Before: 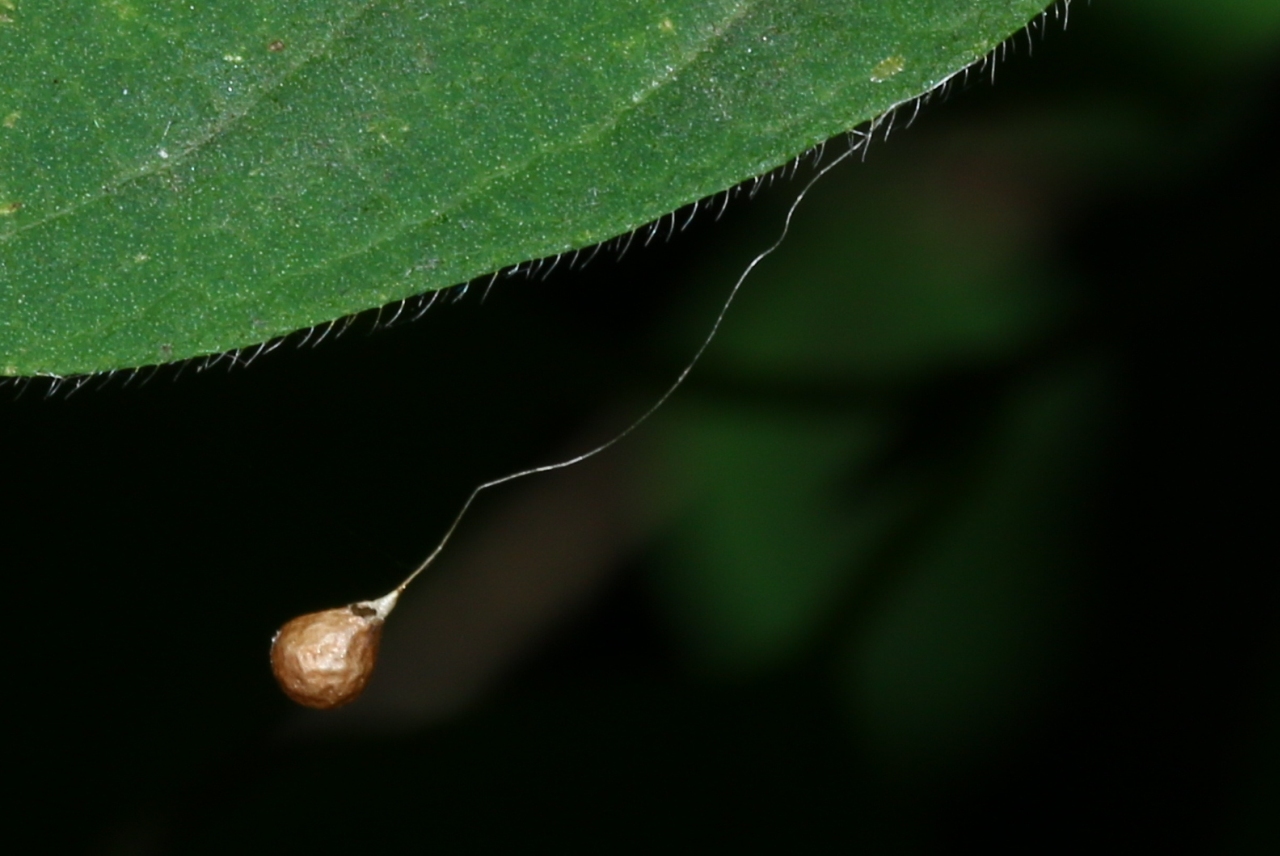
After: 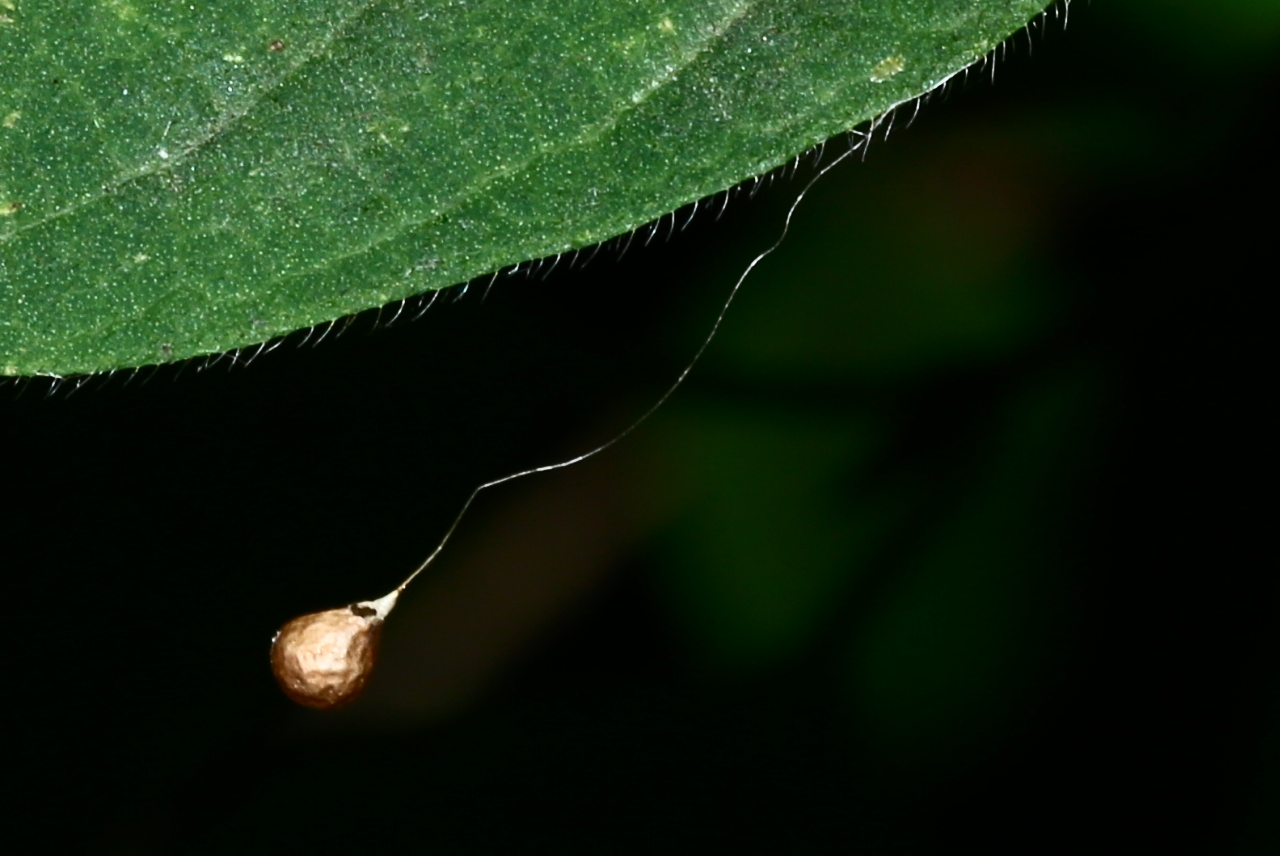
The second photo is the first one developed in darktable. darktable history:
contrast brightness saturation: contrast 0.39, brightness 0.1
base curve: curves: ch0 [(0, 0) (0.472, 0.455) (1, 1)], preserve colors none
